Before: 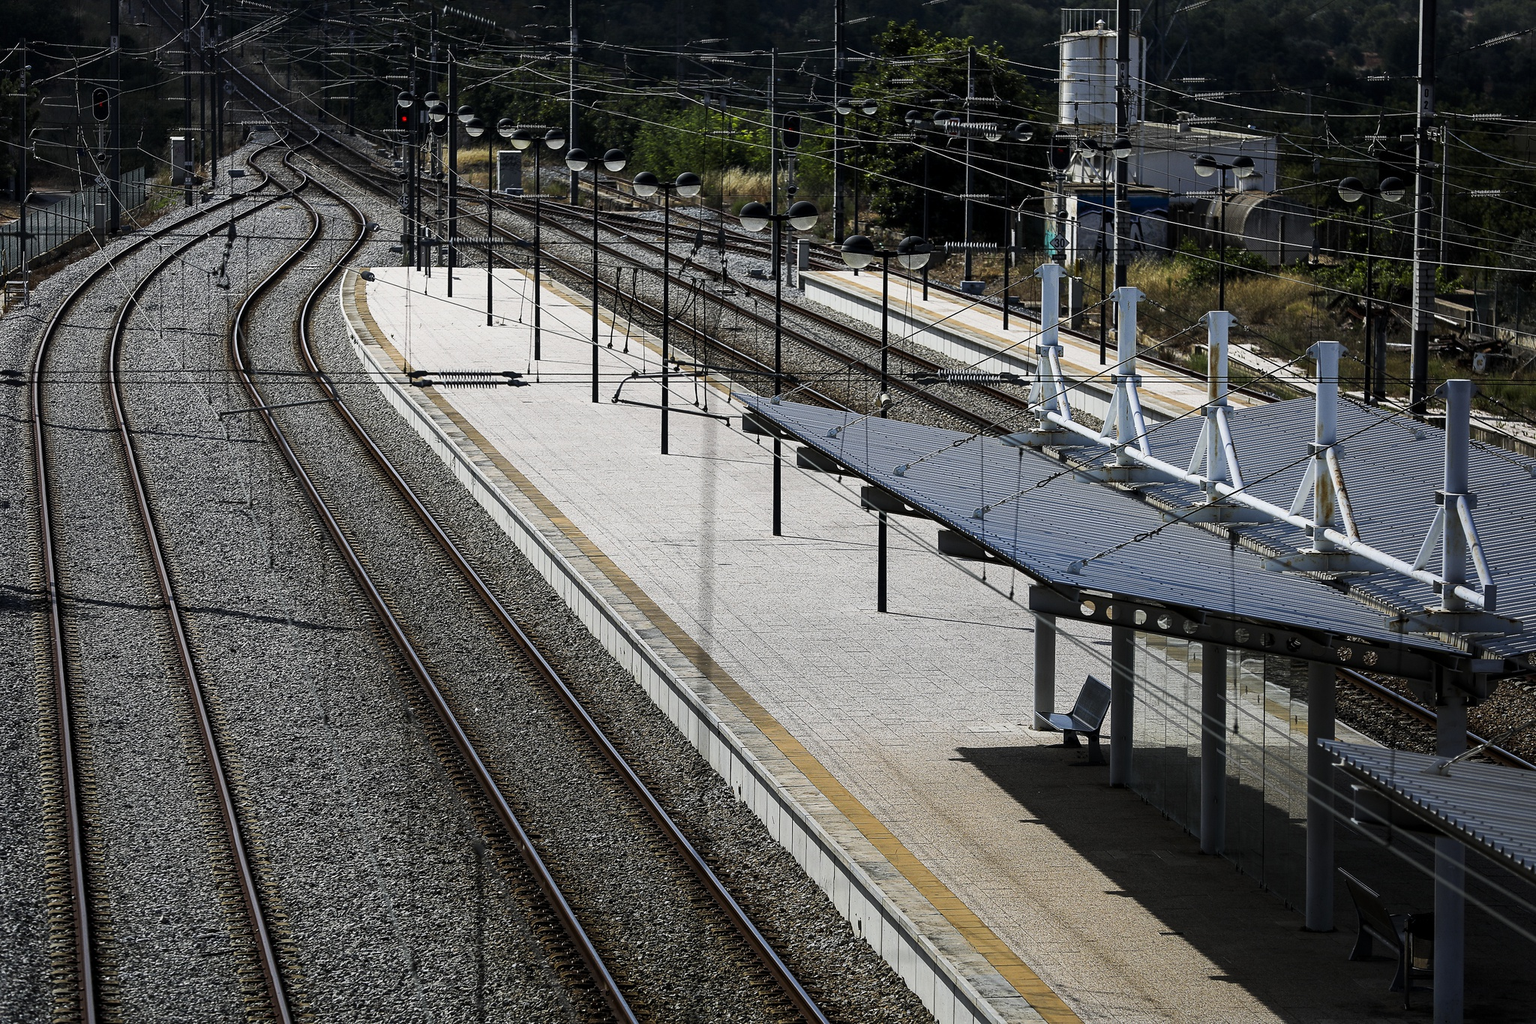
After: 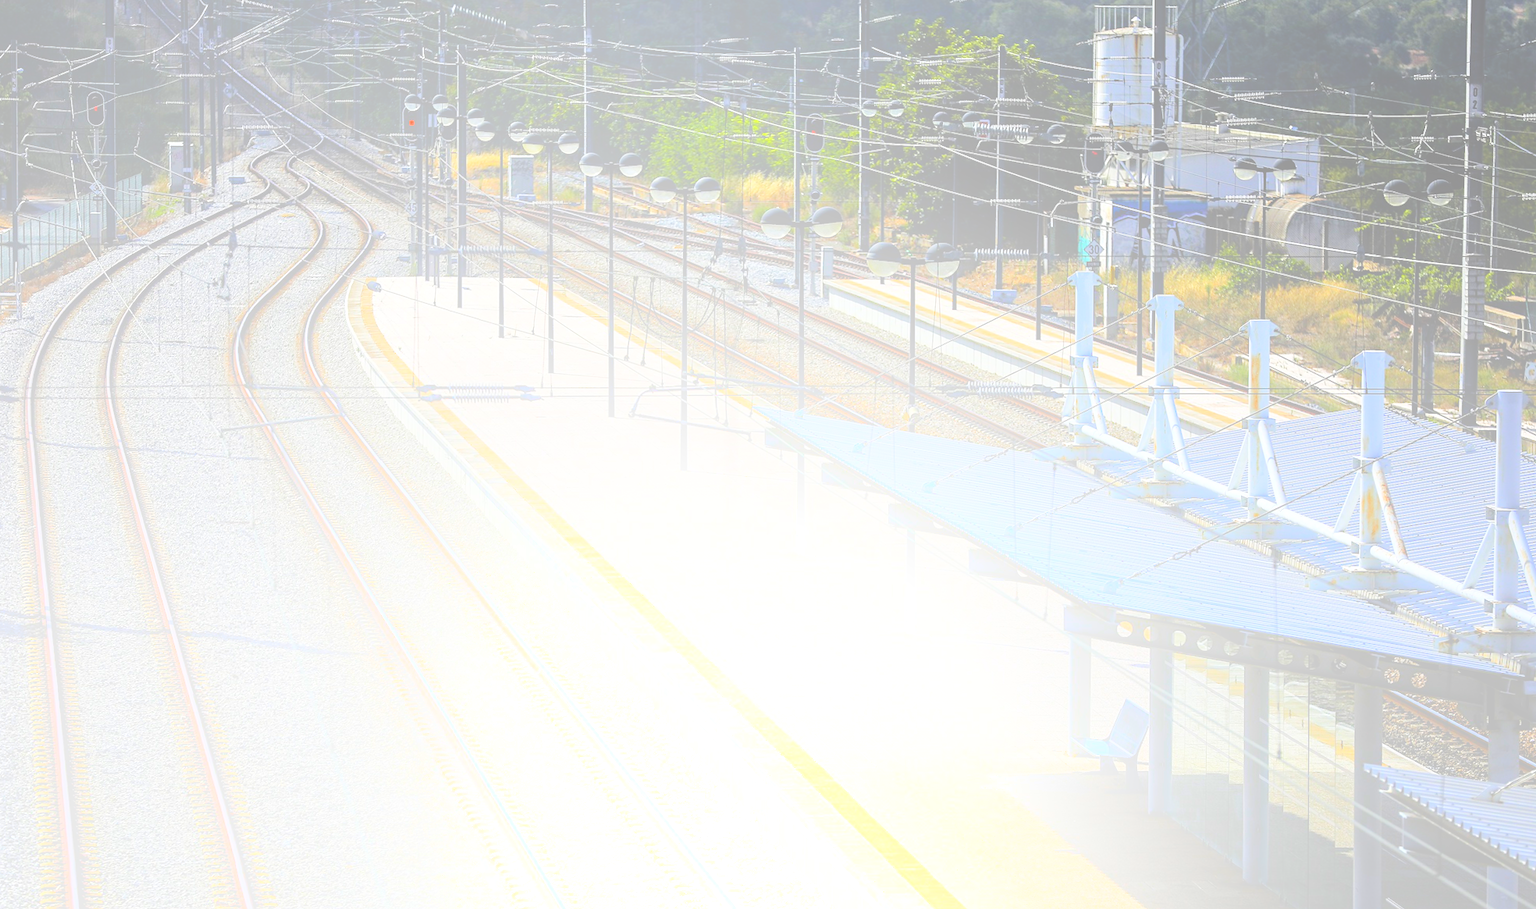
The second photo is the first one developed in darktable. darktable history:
haze removal: compatibility mode true, adaptive false
crop and rotate: angle 0.2°, left 0.275%, right 3.127%, bottom 14.18%
tone equalizer: -7 EV 0.15 EV, -6 EV 0.6 EV, -5 EV 1.15 EV, -4 EV 1.33 EV, -3 EV 1.15 EV, -2 EV 0.6 EV, -1 EV 0.15 EV, mask exposure compensation -0.5 EV
exposure: black level correction 0, exposure 0.2 EV, compensate exposure bias true, compensate highlight preservation false
bloom: size 85%, threshold 5%, strength 85%
